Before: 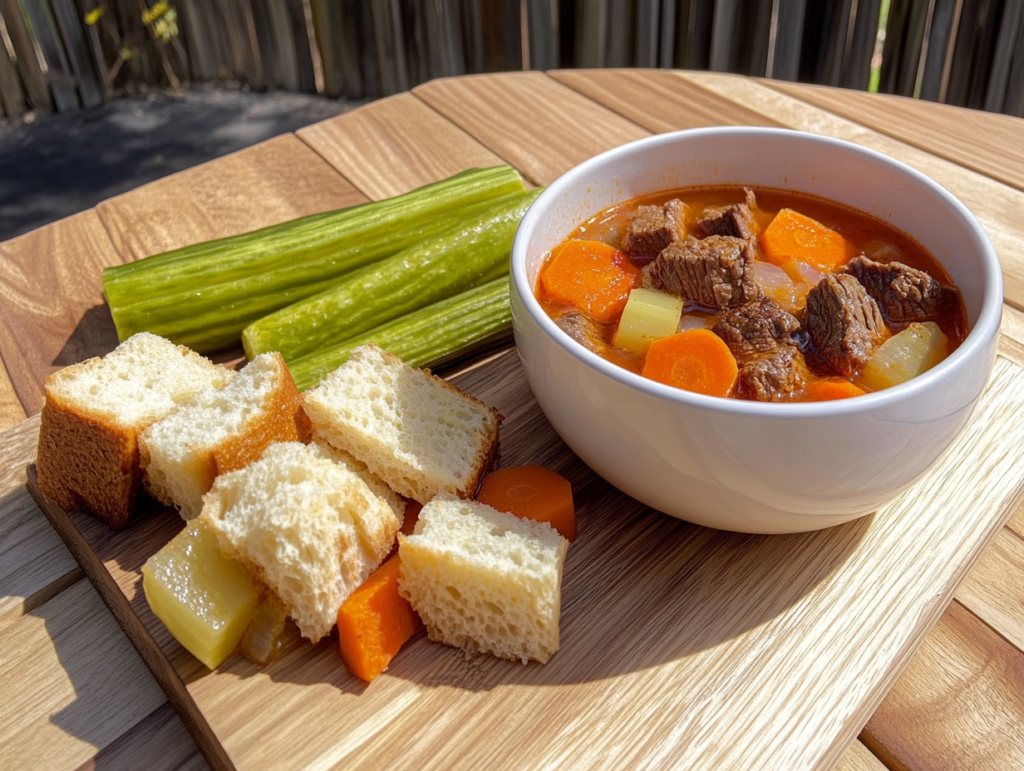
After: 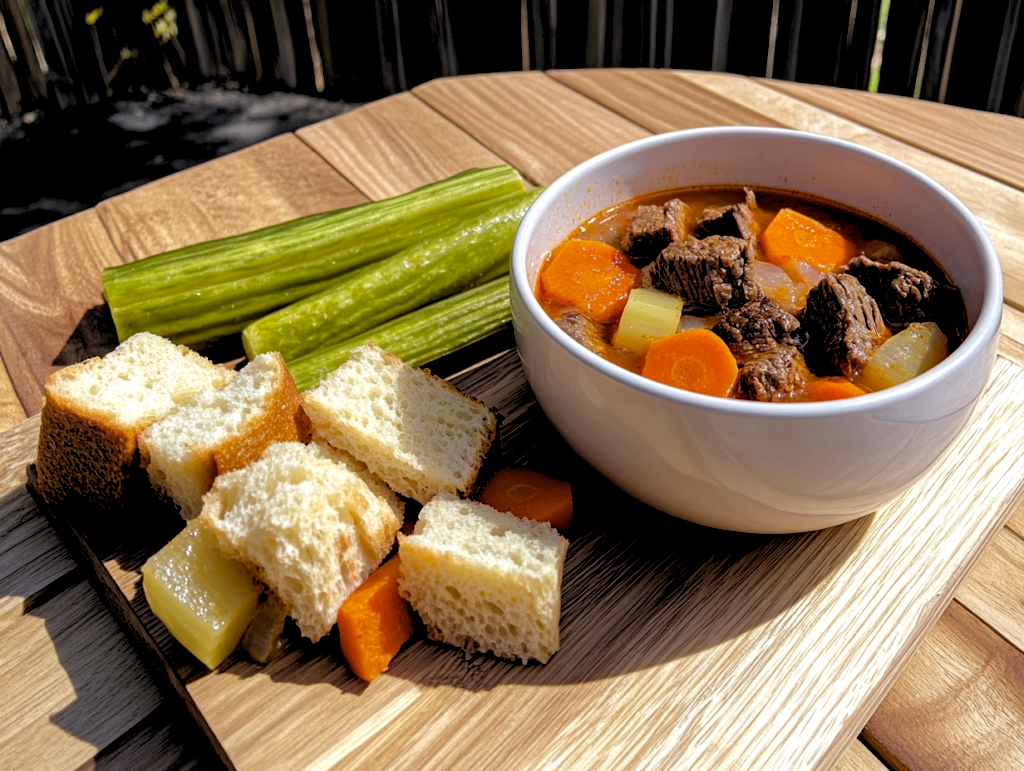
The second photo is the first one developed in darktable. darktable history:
exposure: compensate highlight preservation false
rgb levels: levels [[0.034, 0.472, 0.904], [0, 0.5, 1], [0, 0.5, 1]]
haze removal: compatibility mode true, adaptive false
